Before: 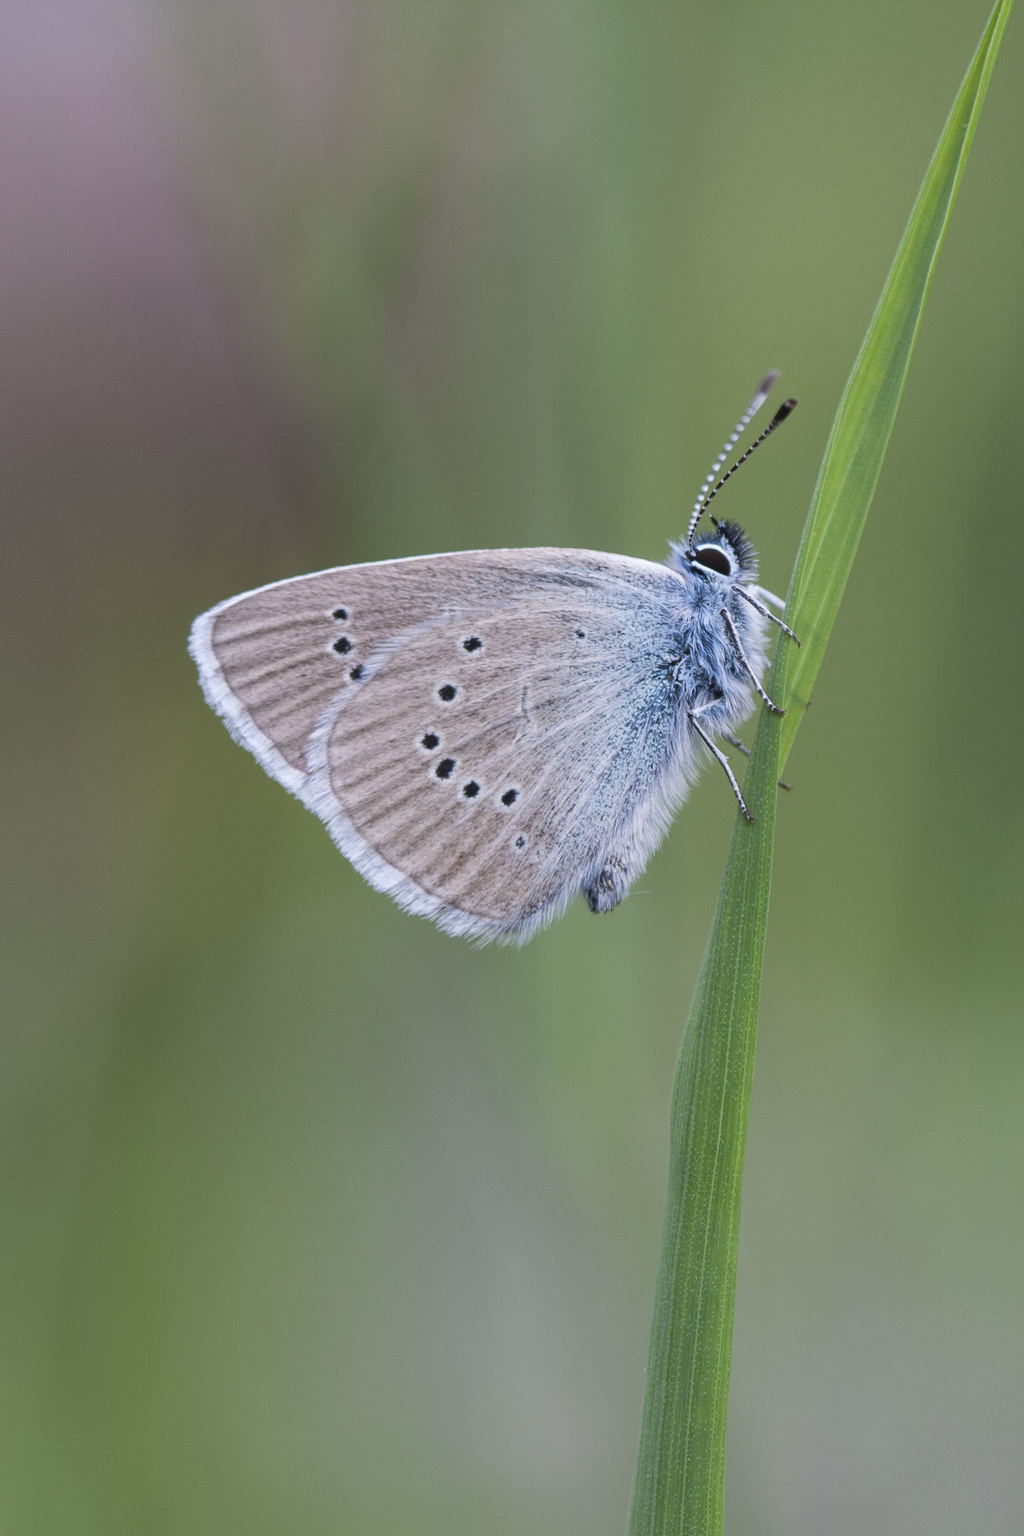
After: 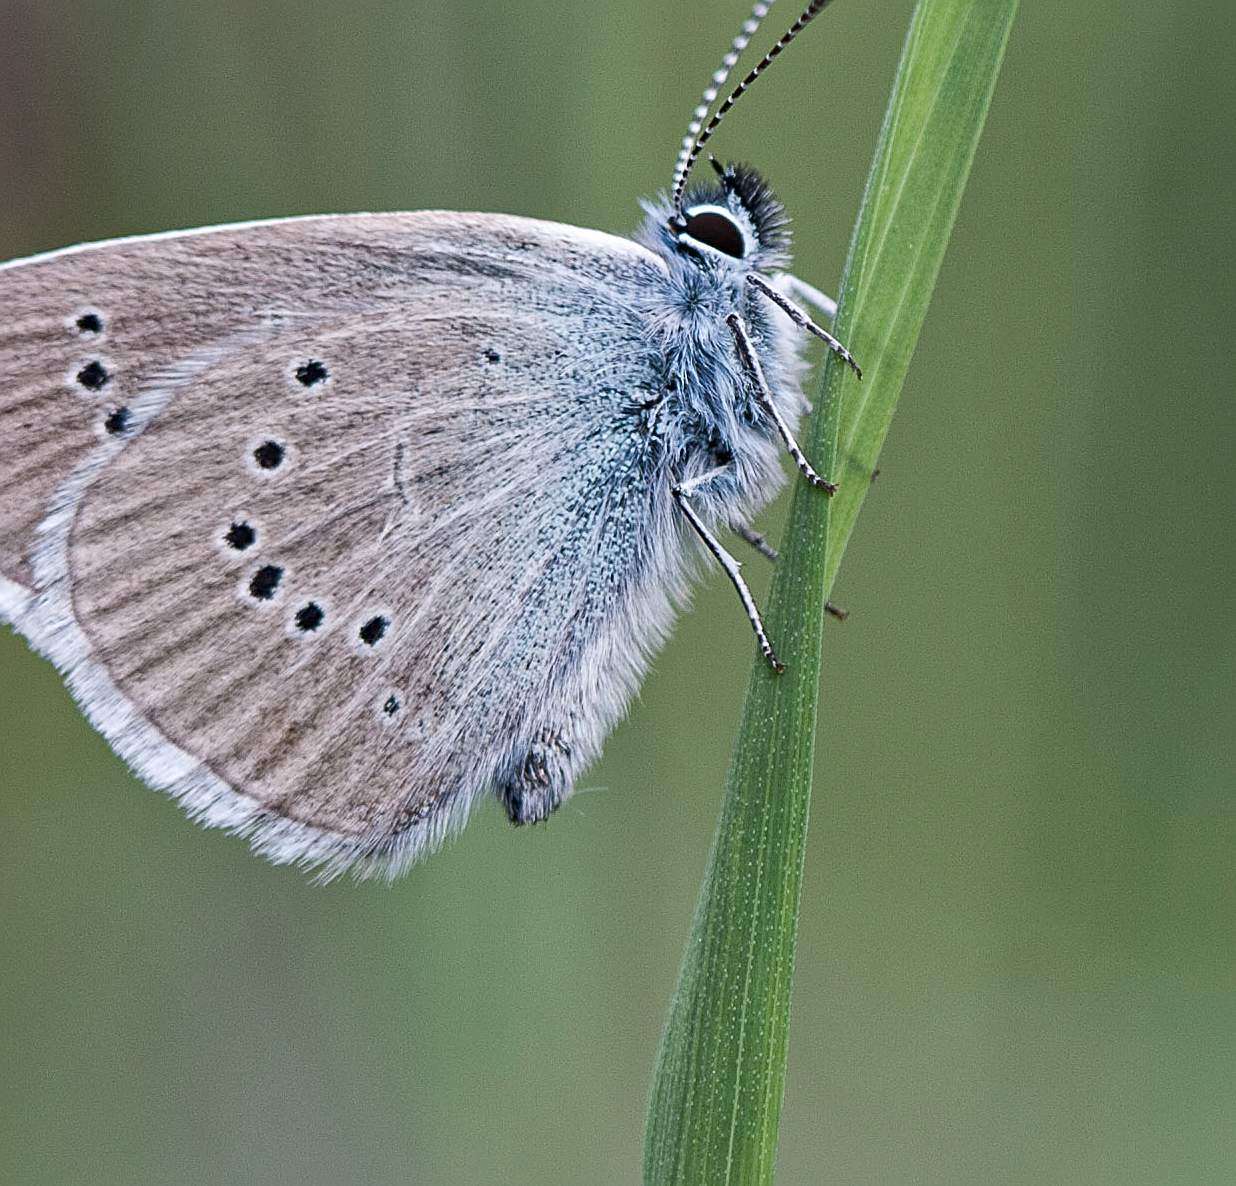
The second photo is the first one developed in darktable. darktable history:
sharpen: on, module defaults
crop and rotate: left 28.042%, top 27.481%, bottom 26.488%
contrast brightness saturation: saturation -0.061
local contrast: mode bilateral grid, contrast 19, coarseness 50, detail 141%, midtone range 0.2
haze removal: adaptive false
color correction: highlights b* -0.018, saturation 0.805
